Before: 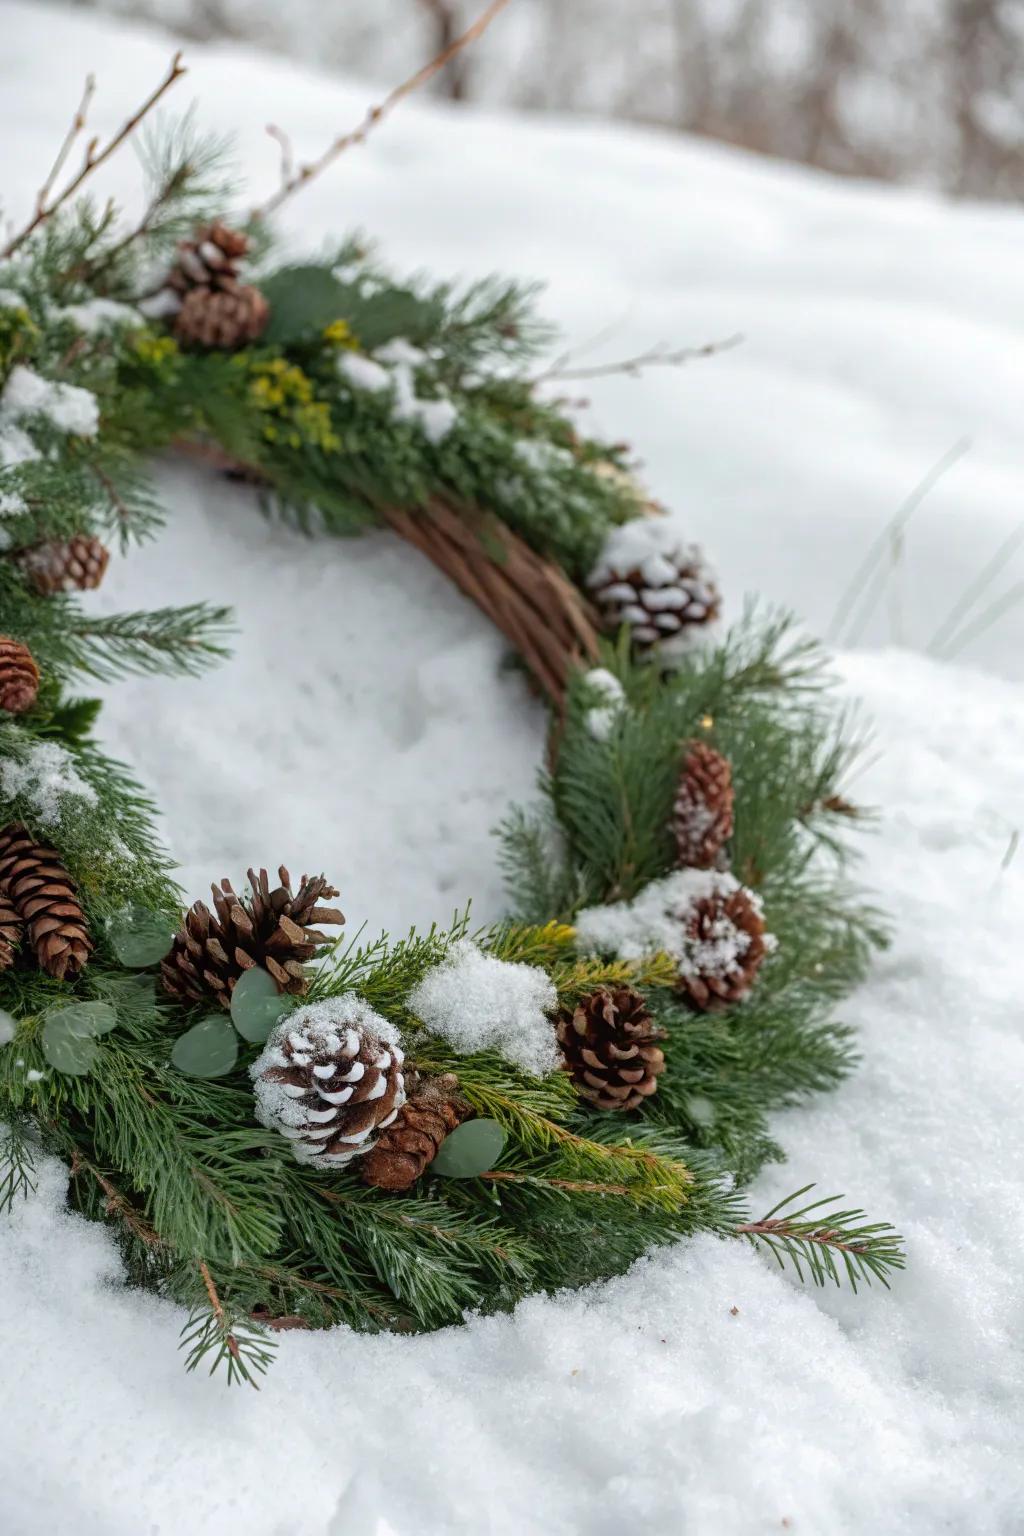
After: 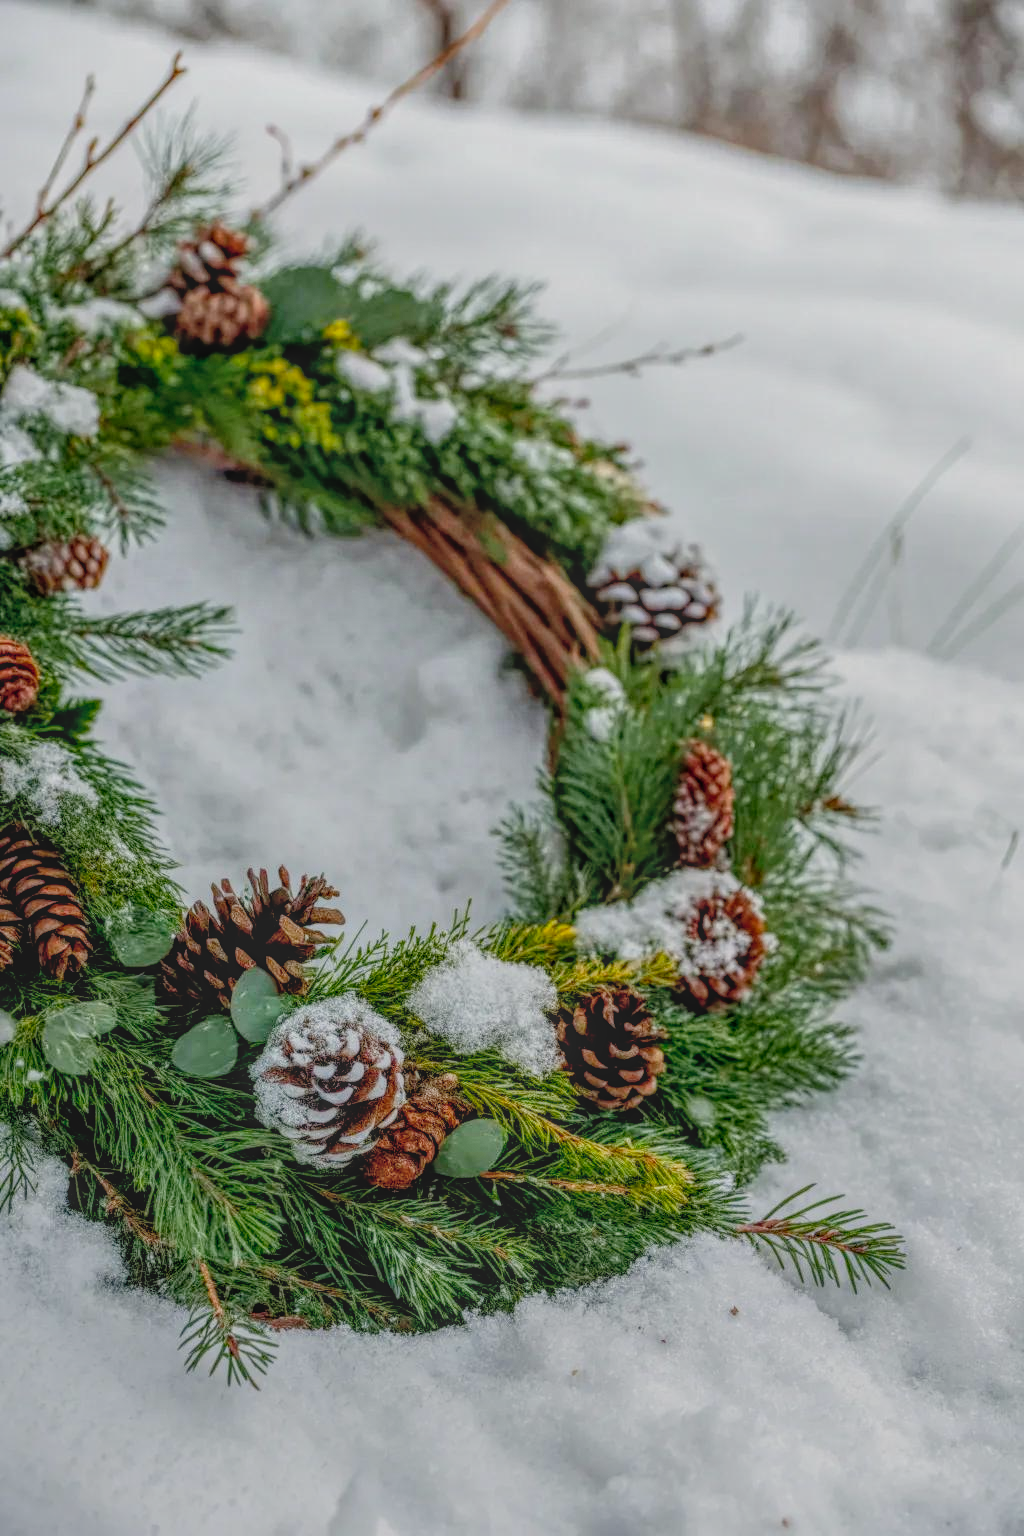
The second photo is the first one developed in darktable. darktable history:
tone equalizer: edges refinement/feathering 500, mask exposure compensation -1.57 EV, preserve details no
filmic rgb: black relative exposure -7.75 EV, white relative exposure 4.37 EV, threshold 5.95 EV, target black luminance 0%, hardness 3.75, latitude 50.54%, contrast 1.077, highlights saturation mix 9.57%, shadows ↔ highlights balance -0.262%, preserve chrominance no, color science v4 (2020), contrast in shadows soft, contrast in highlights soft, enable highlight reconstruction true
local contrast: highlights 20%, shadows 29%, detail 199%, midtone range 0.2
